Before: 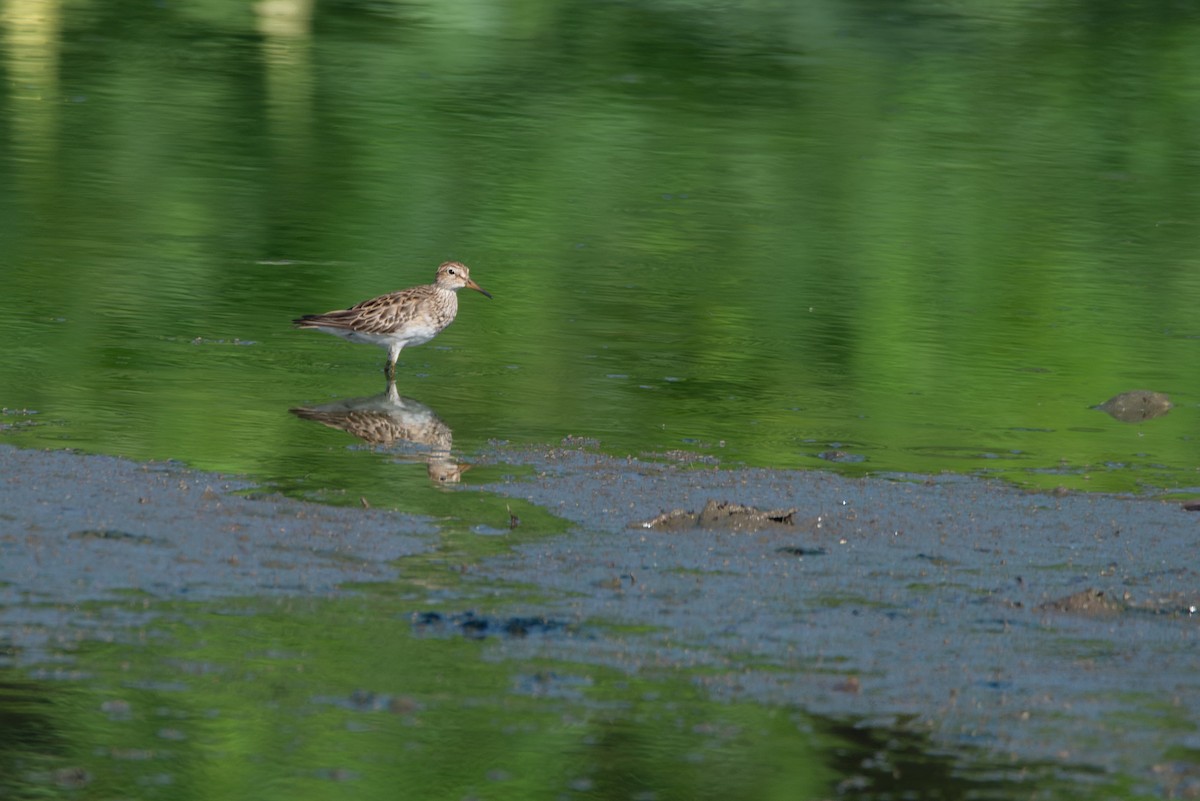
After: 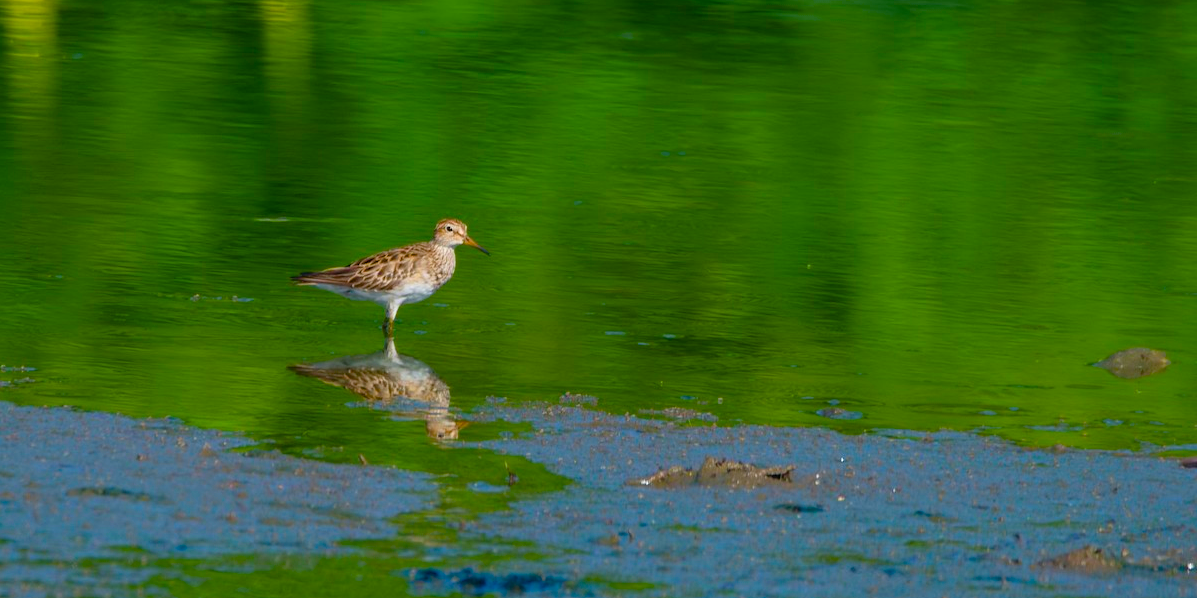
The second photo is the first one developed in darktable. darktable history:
crop: left 0.212%, top 5.484%, bottom 19.79%
color balance rgb: linear chroma grading › global chroma 15.067%, perceptual saturation grading › global saturation 35.991%, perceptual saturation grading › shadows 36.005%, global vibrance 34.372%
